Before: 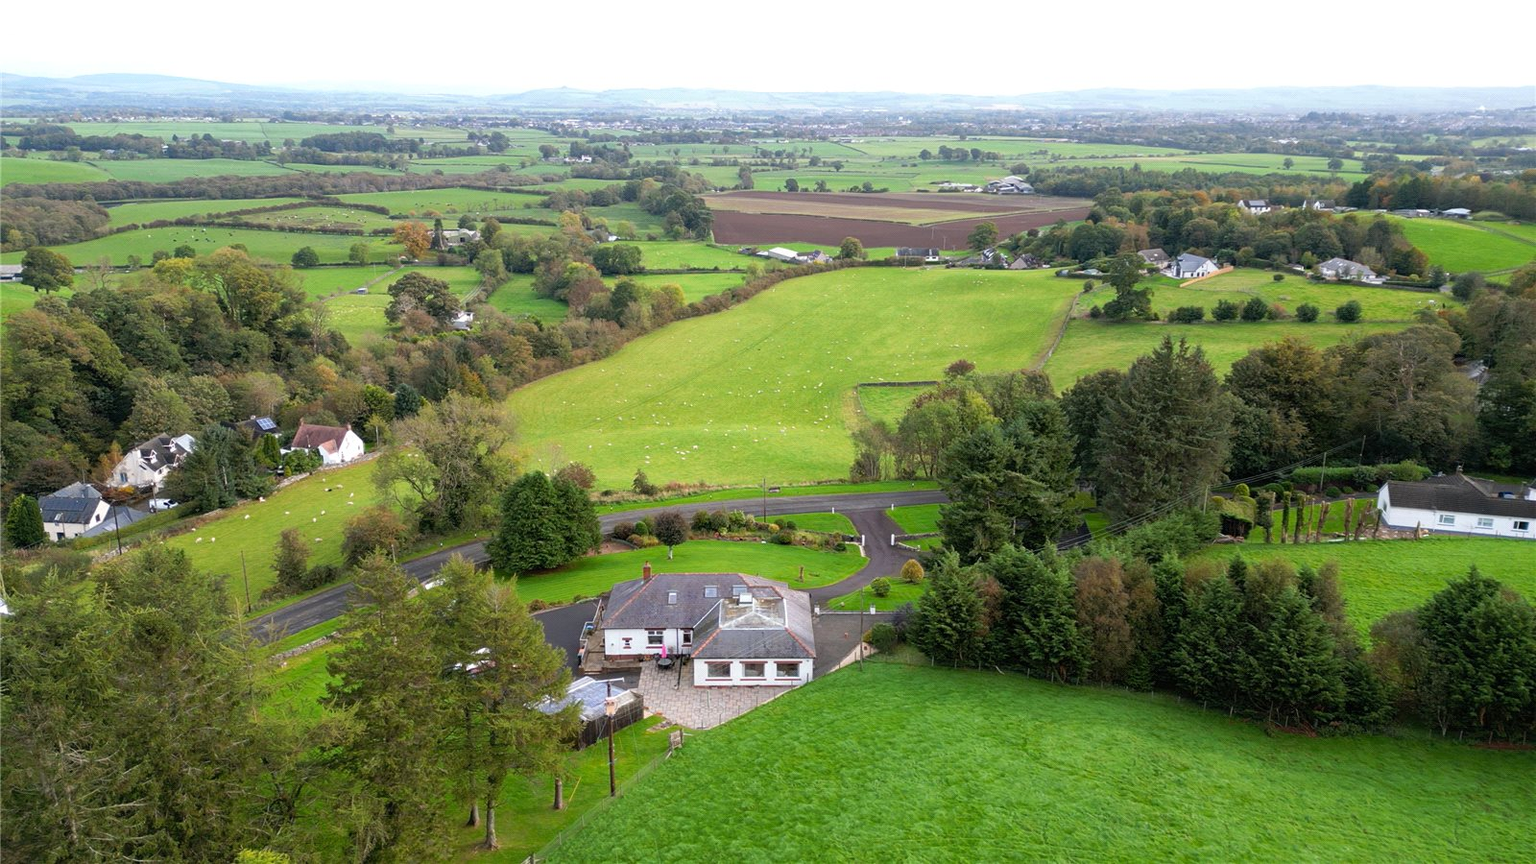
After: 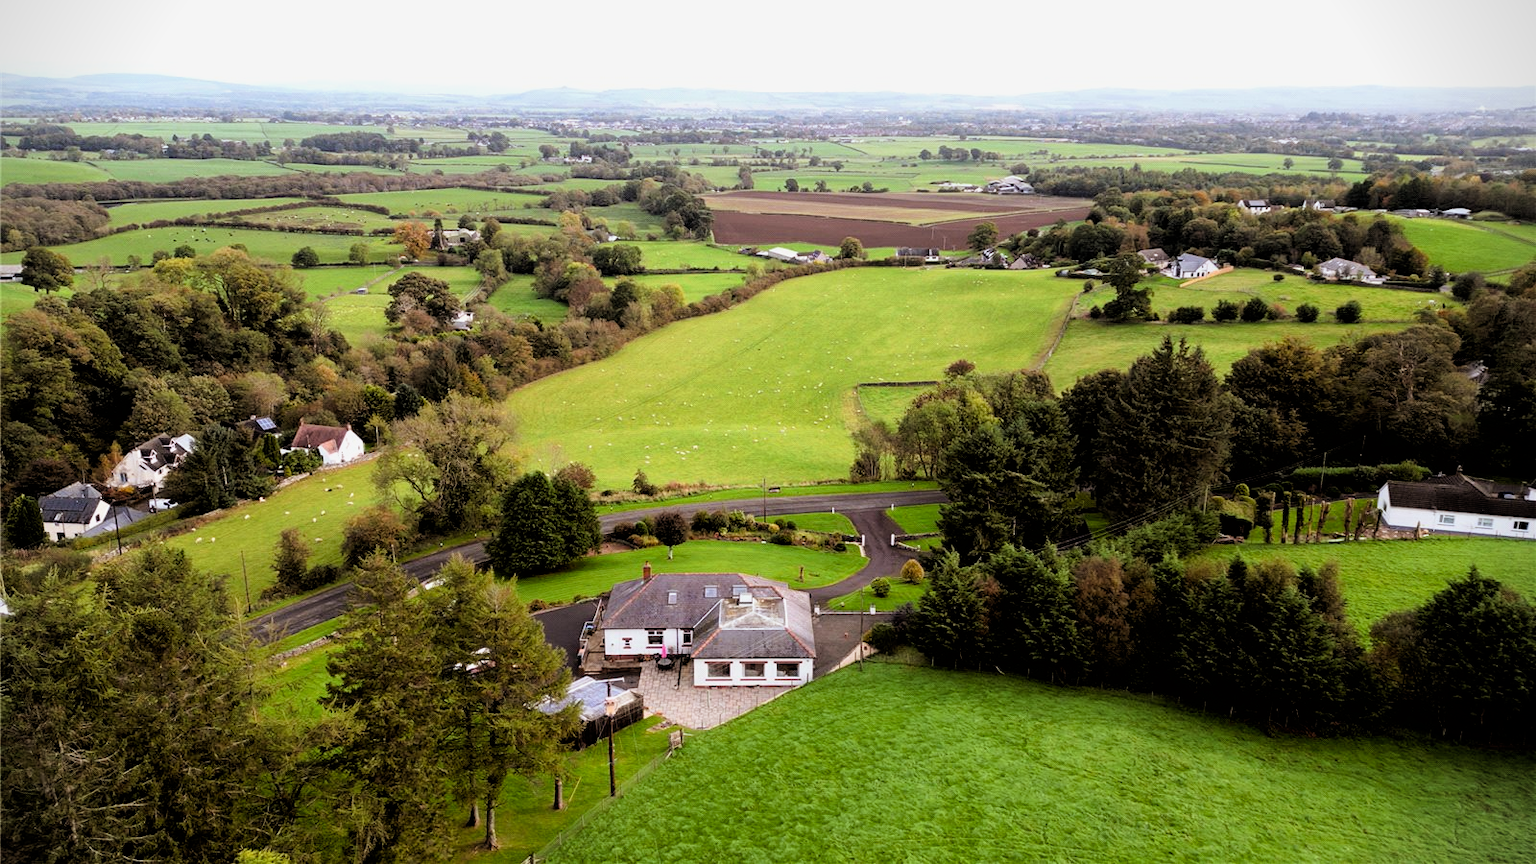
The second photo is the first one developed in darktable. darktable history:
filmic rgb: black relative exposure -4 EV, white relative exposure 3 EV, hardness 3.02, contrast 1.4
vignetting: fall-off start 92.6%, brightness -0.52, saturation -0.51, center (-0.012, 0)
rgb levels: mode RGB, independent channels, levels [[0, 0.5, 1], [0, 0.521, 1], [0, 0.536, 1]]
